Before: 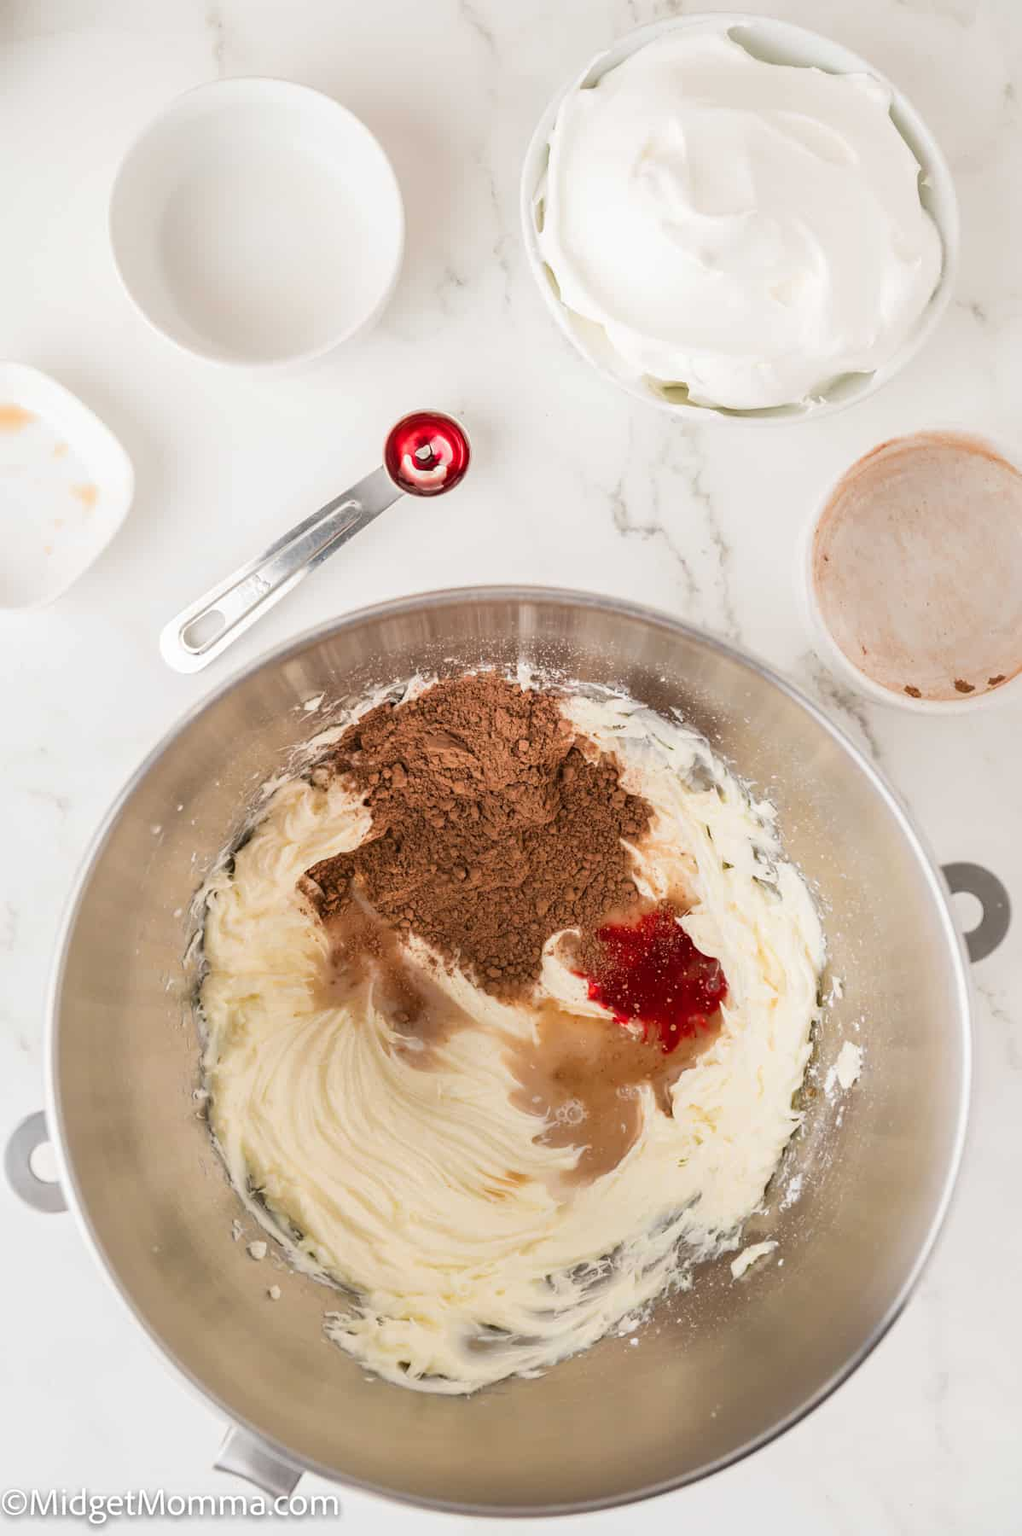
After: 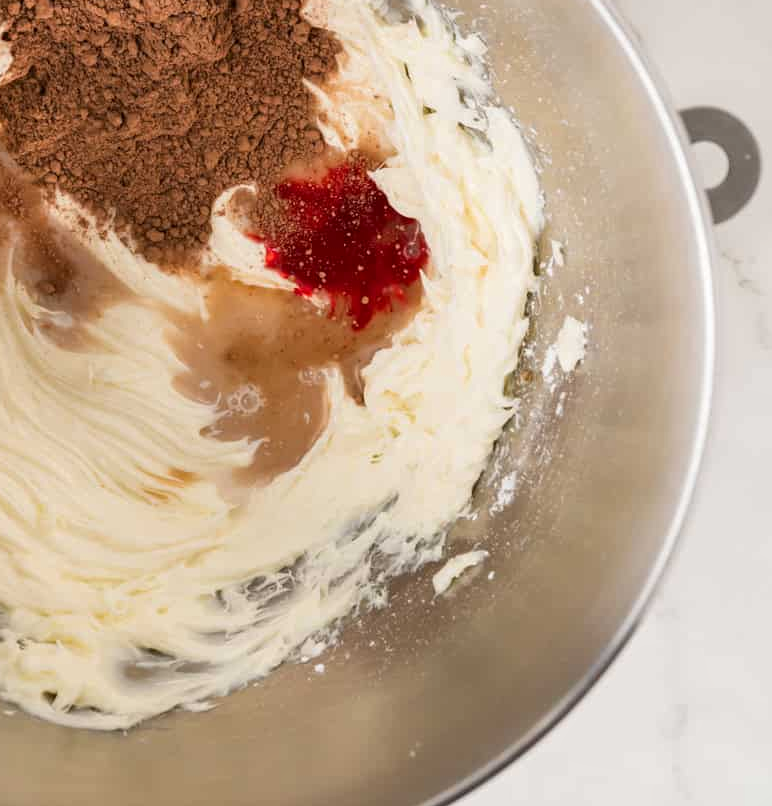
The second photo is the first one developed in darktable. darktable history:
local contrast: highlights 100%, shadows 100%, detail 120%, midtone range 0.2
crop and rotate: left 35.509%, top 50.238%, bottom 4.934%
